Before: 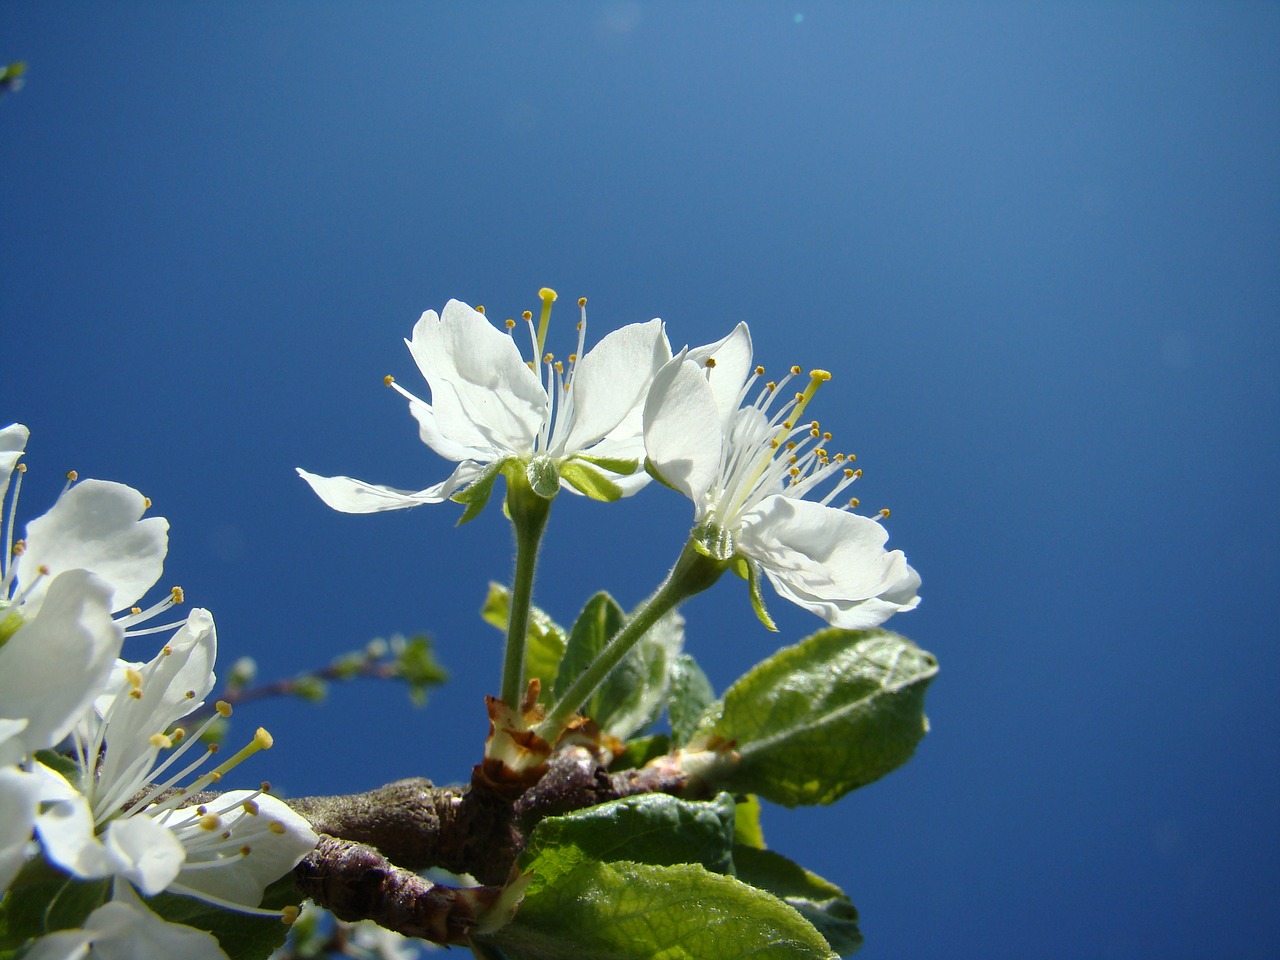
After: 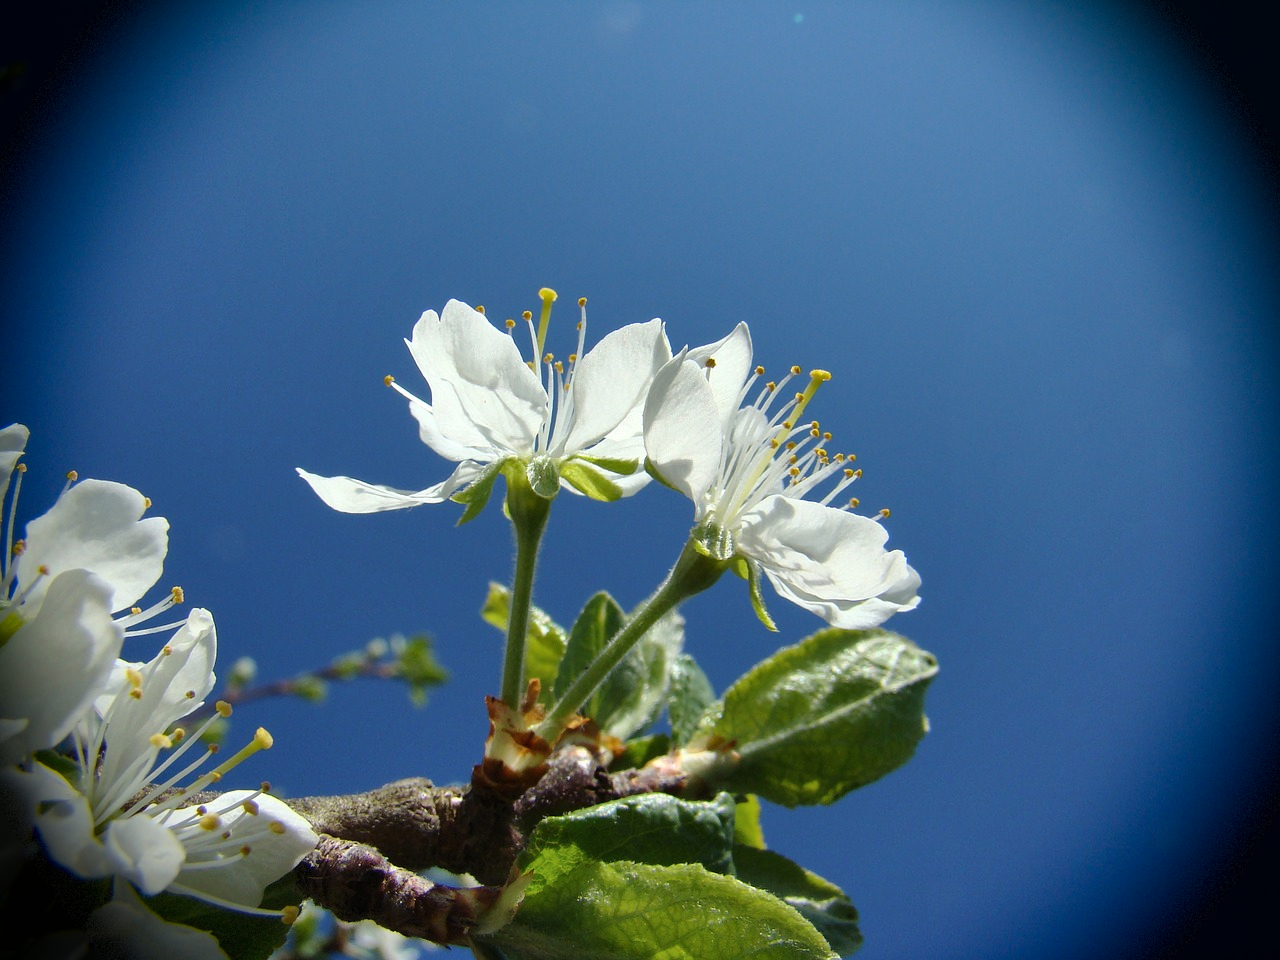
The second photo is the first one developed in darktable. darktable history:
shadows and highlights: soften with gaussian
vignetting: fall-off radius 32.21%, brightness -0.987, saturation 0.498, dithering 8-bit output, unbound false
